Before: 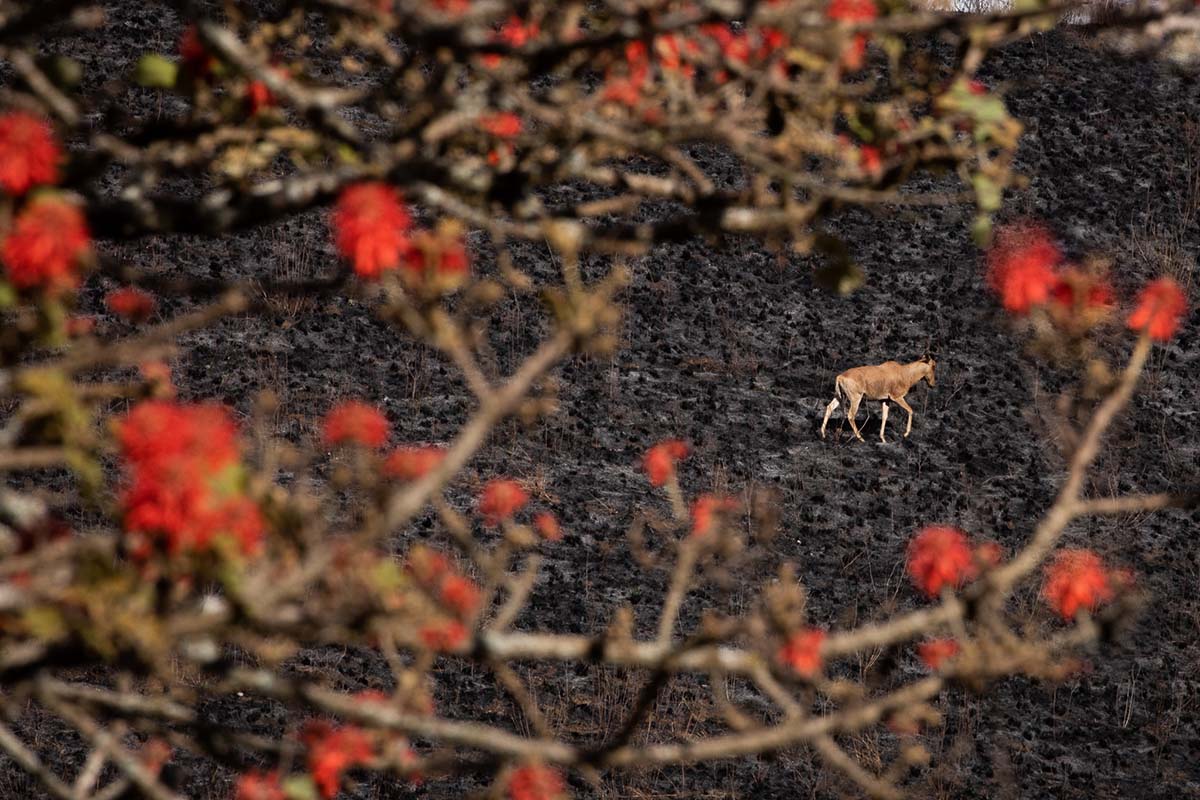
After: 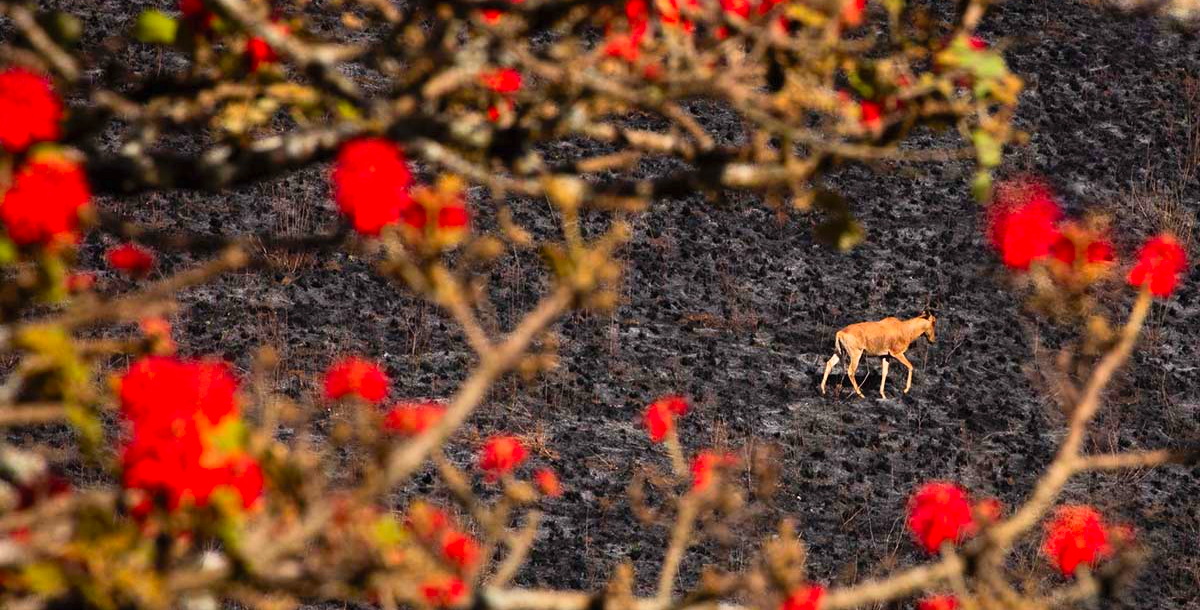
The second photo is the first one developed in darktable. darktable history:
contrast brightness saturation: contrast 0.195, brightness 0.196, saturation 0.783
crop: top 5.581%, bottom 18.158%
